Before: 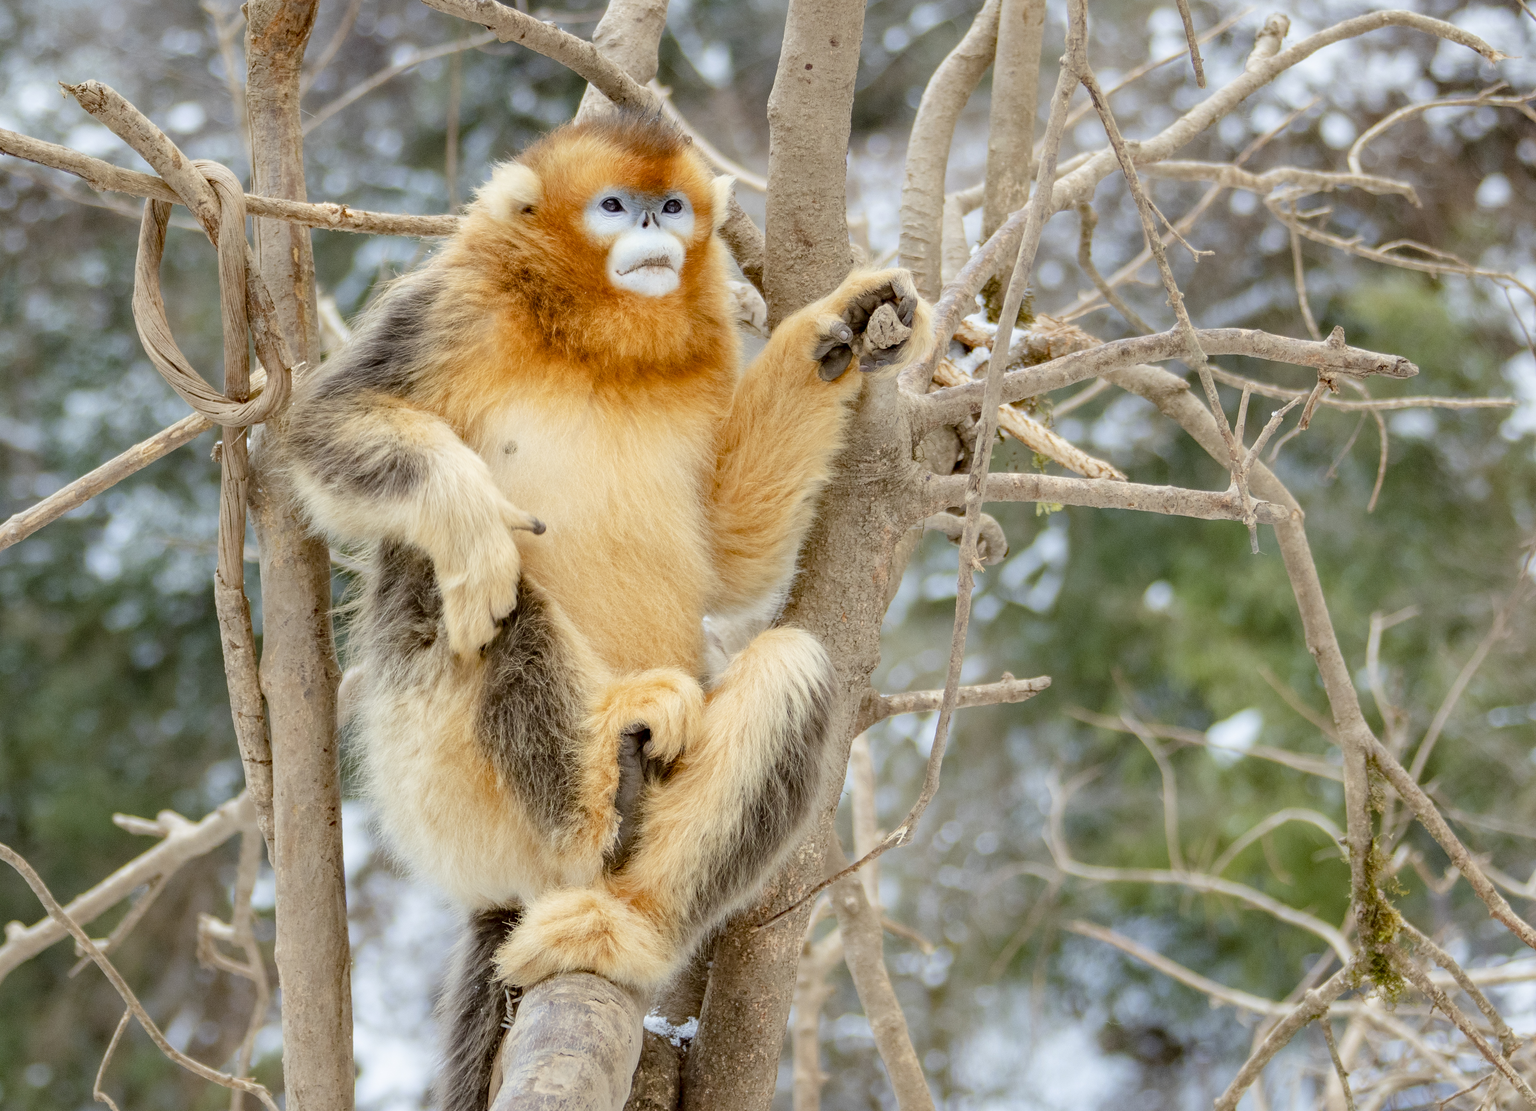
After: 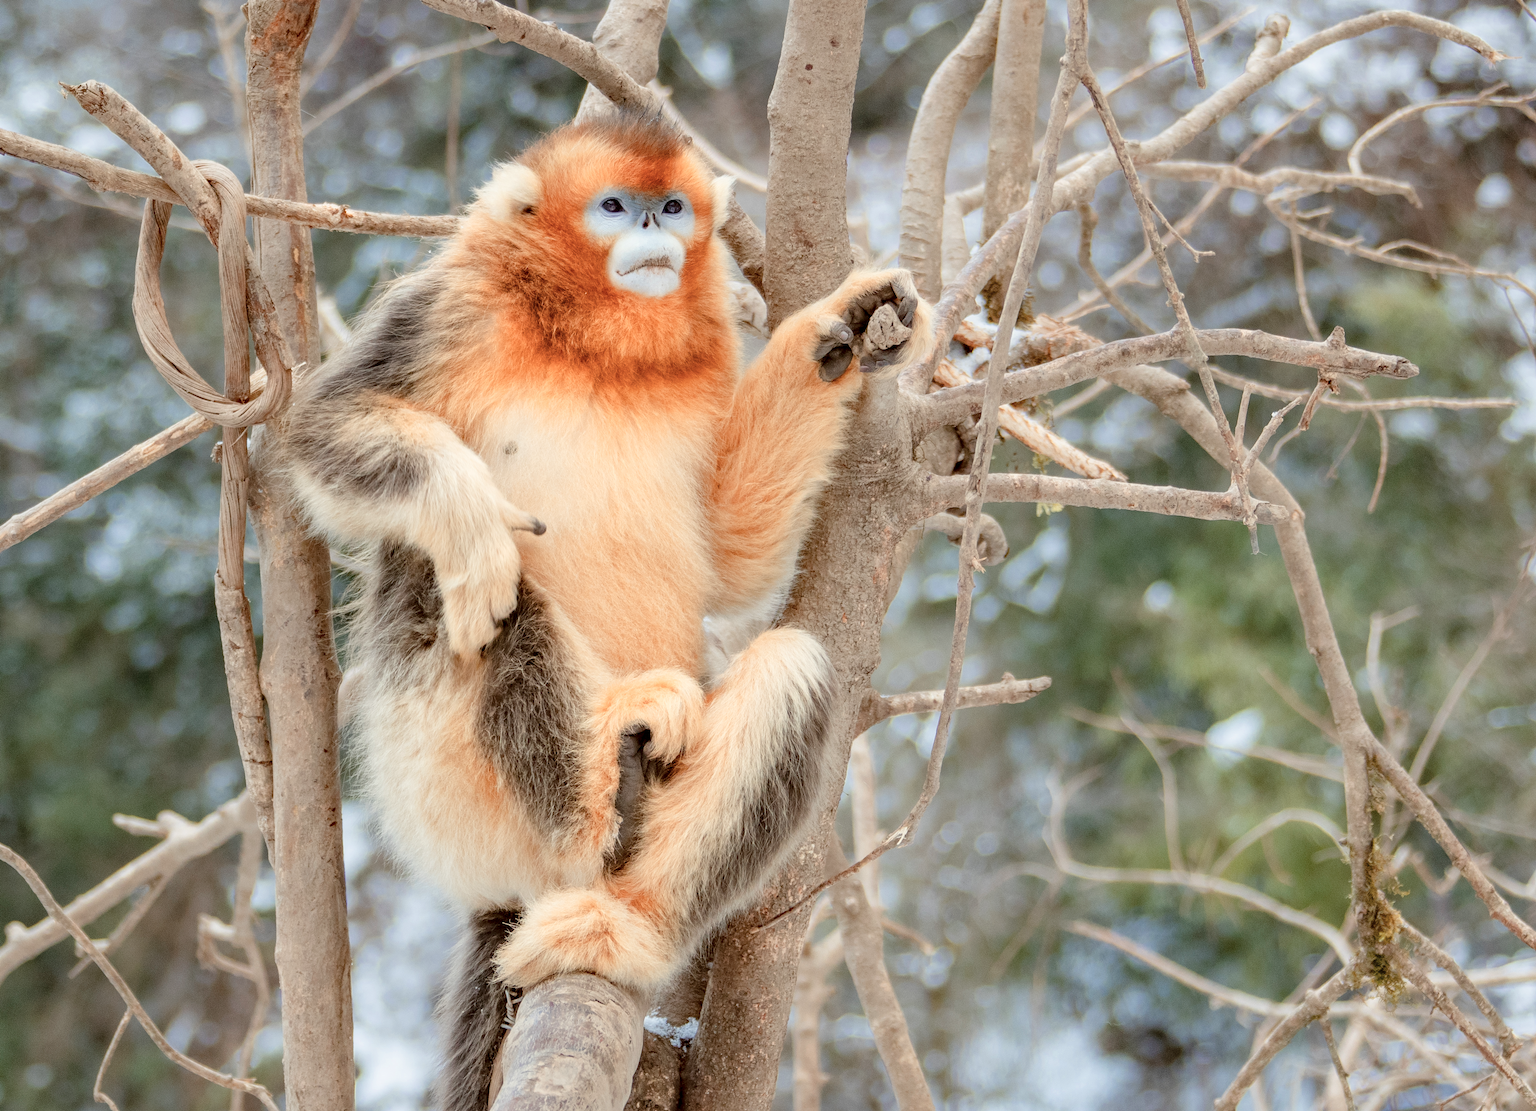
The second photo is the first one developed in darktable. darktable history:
color zones: curves: ch0 [(0, 0.473) (0.001, 0.473) (0.226, 0.548) (0.4, 0.589) (0.525, 0.54) (0.728, 0.403) (0.999, 0.473) (1, 0.473)]; ch1 [(0, 0.619) (0.001, 0.619) (0.234, 0.388) (0.4, 0.372) (0.528, 0.422) (0.732, 0.53) (0.999, 0.619) (1, 0.619)]; ch2 [(0, 0.547) (0.001, 0.547) (0.226, 0.45) (0.4, 0.525) (0.525, 0.585) (0.8, 0.511) (0.999, 0.547) (1, 0.547)]
